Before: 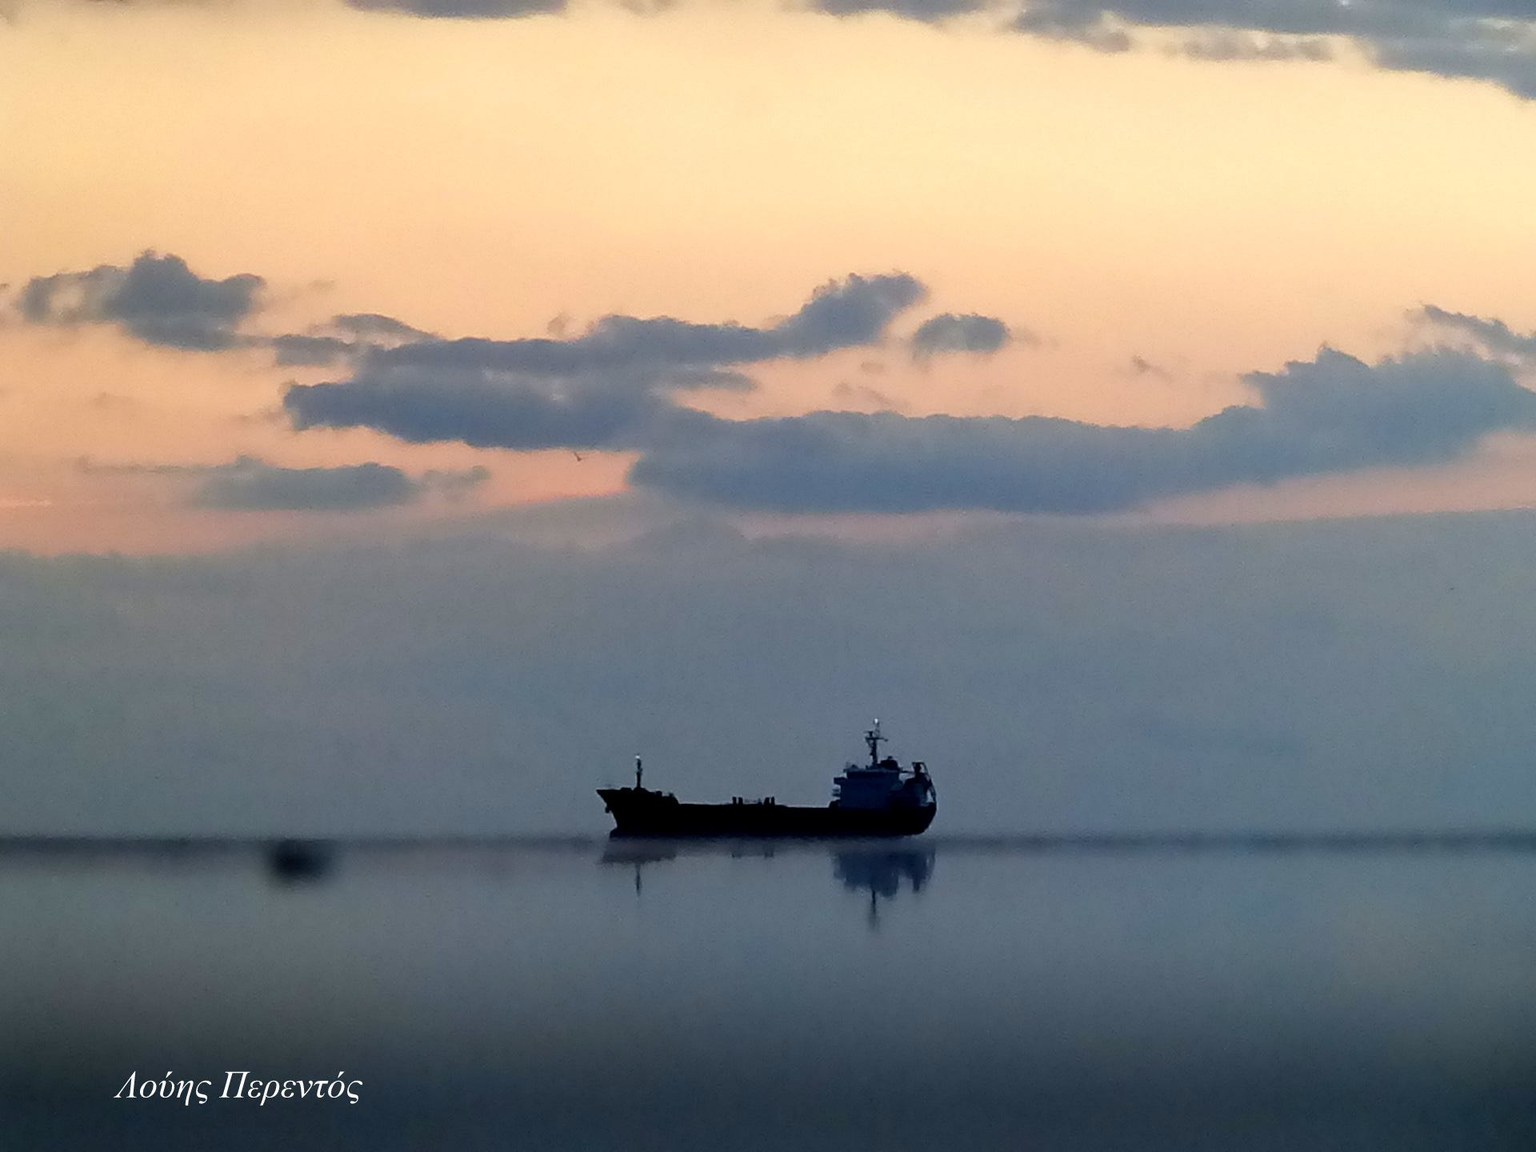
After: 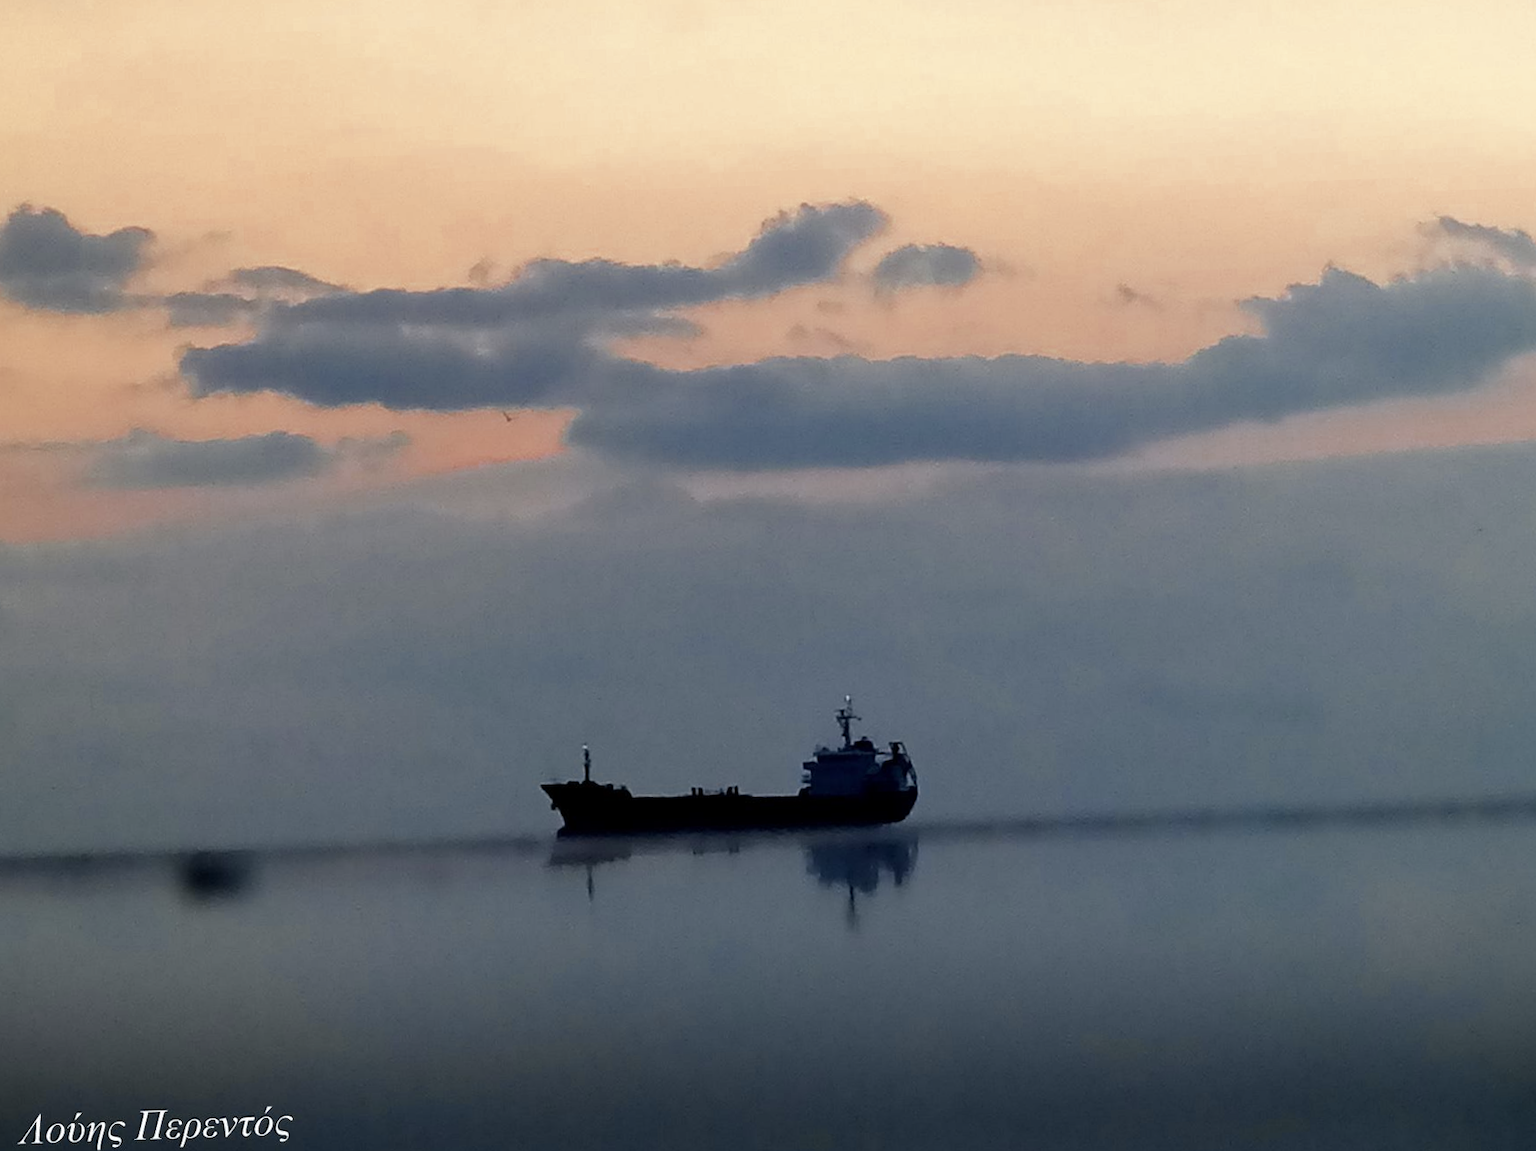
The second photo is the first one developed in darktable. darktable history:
crop and rotate: angle 1.96°, left 5.673%, top 5.673%
color zones: curves: ch0 [(0, 0.5) (0.125, 0.4) (0.25, 0.5) (0.375, 0.4) (0.5, 0.4) (0.625, 0.35) (0.75, 0.35) (0.875, 0.5)]; ch1 [(0, 0.35) (0.125, 0.45) (0.25, 0.35) (0.375, 0.35) (0.5, 0.35) (0.625, 0.35) (0.75, 0.45) (0.875, 0.35)]; ch2 [(0, 0.6) (0.125, 0.5) (0.25, 0.5) (0.375, 0.6) (0.5, 0.6) (0.625, 0.5) (0.75, 0.5) (0.875, 0.5)]
